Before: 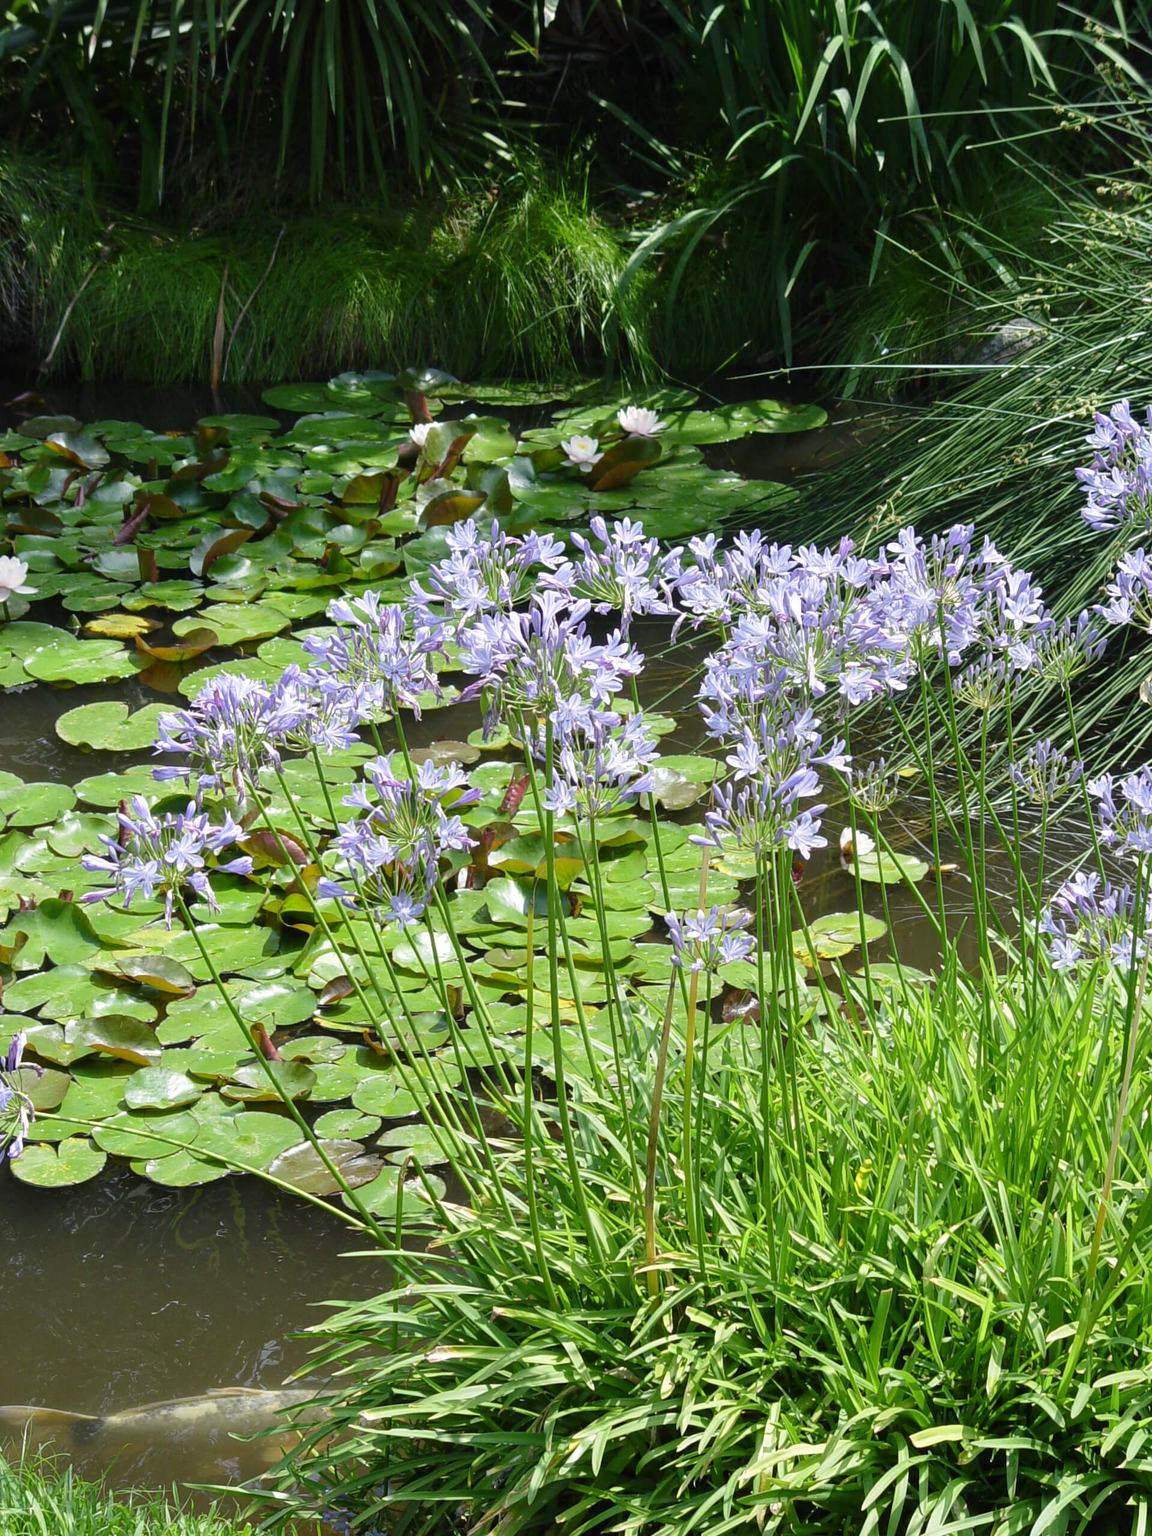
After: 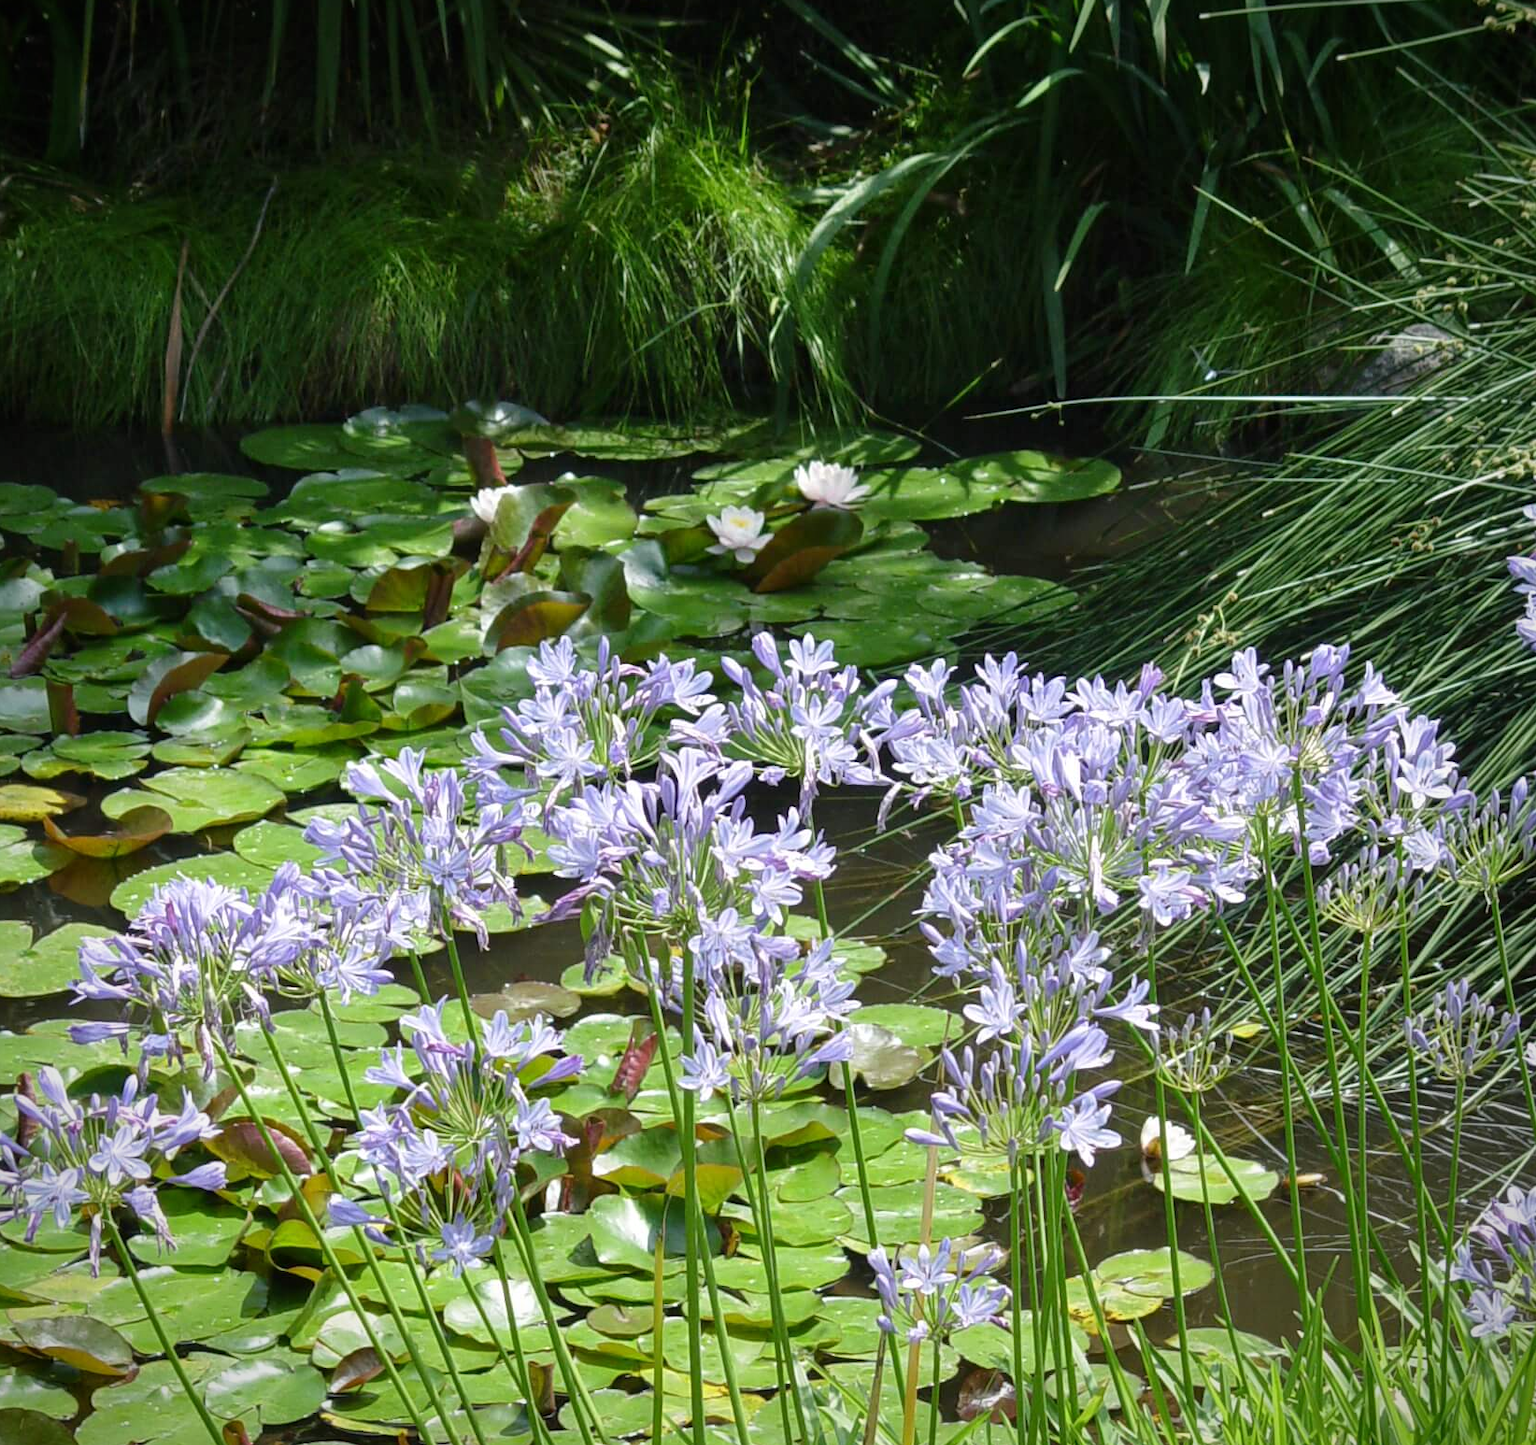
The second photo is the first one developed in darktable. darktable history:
local contrast: mode bilateral grid, contrast 10, coarseness 25, detail 110%, midtone range 0.2
exposure: compensate highlight preservation false
vignetting: saturation 0, unbound false
crop and rotate: left 9.345%, top 7.22%, right 4.982%, bottom 32.331%
